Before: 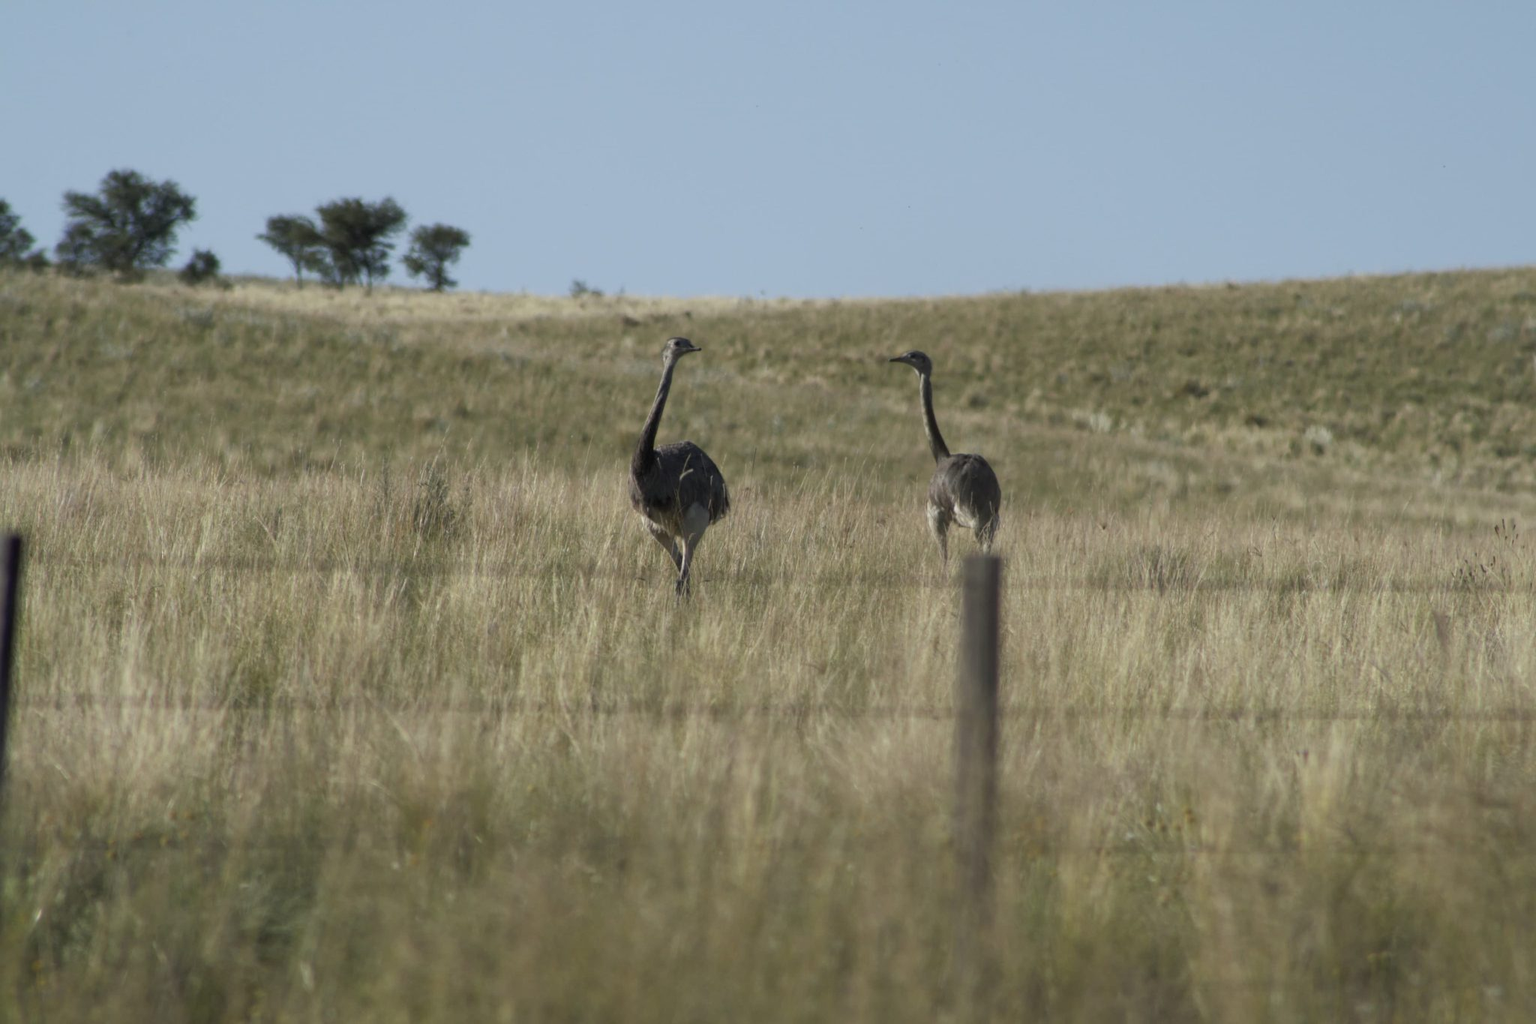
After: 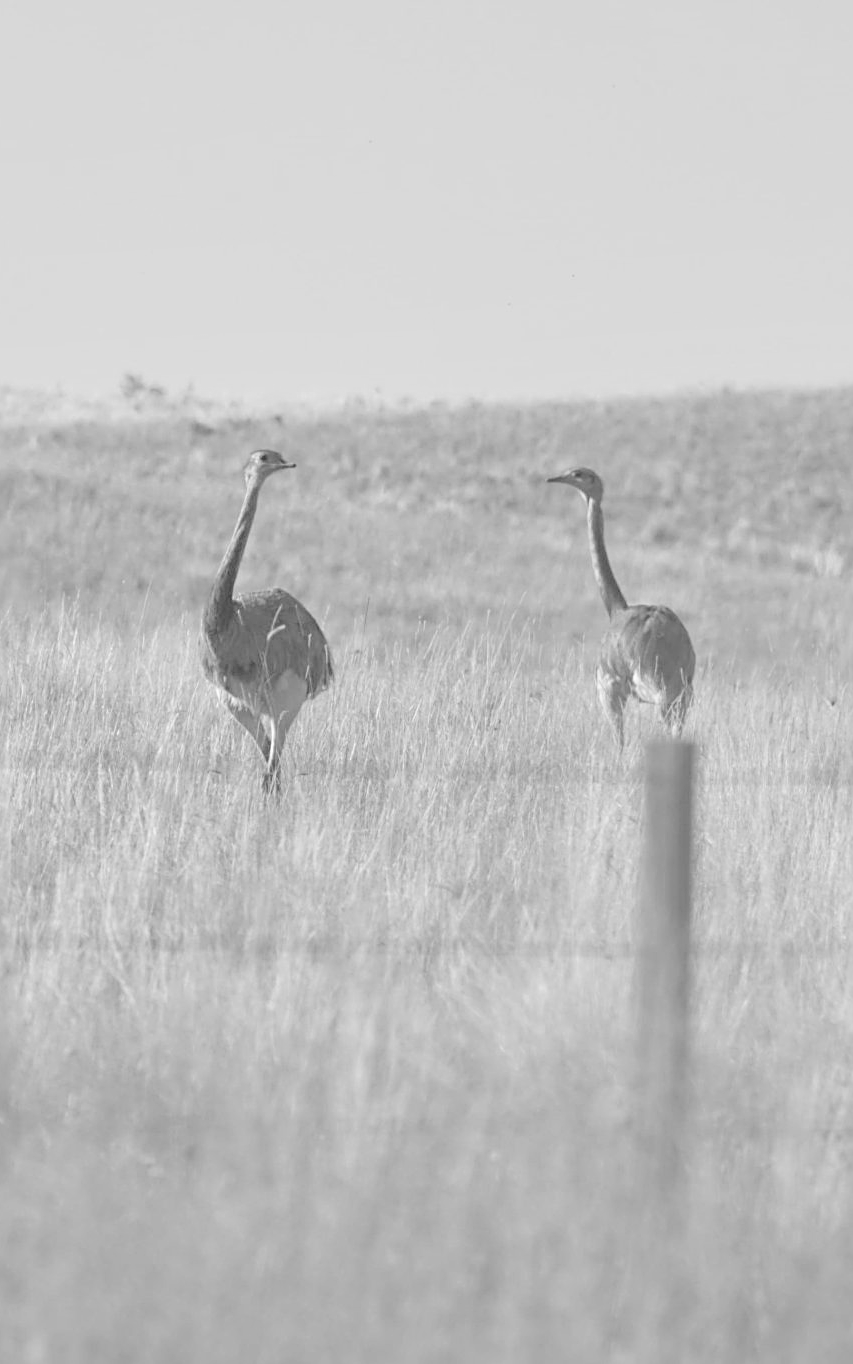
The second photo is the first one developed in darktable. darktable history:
contrast brightness saturation: contrast -0.32, brightness 0.75, saturation -0.78
monochrome: a 32, b 64, size 2.3
exposure: black level correction 0, exposure 1.173 EV, compensate exposure bias true, compensate highlight preservation false
crop: left 31.229%, right 27.105%
shadows and highlights: soften with gaussian
sharpen: radius 2.531, amount 0.628
color balance rgb: on, module defaults
